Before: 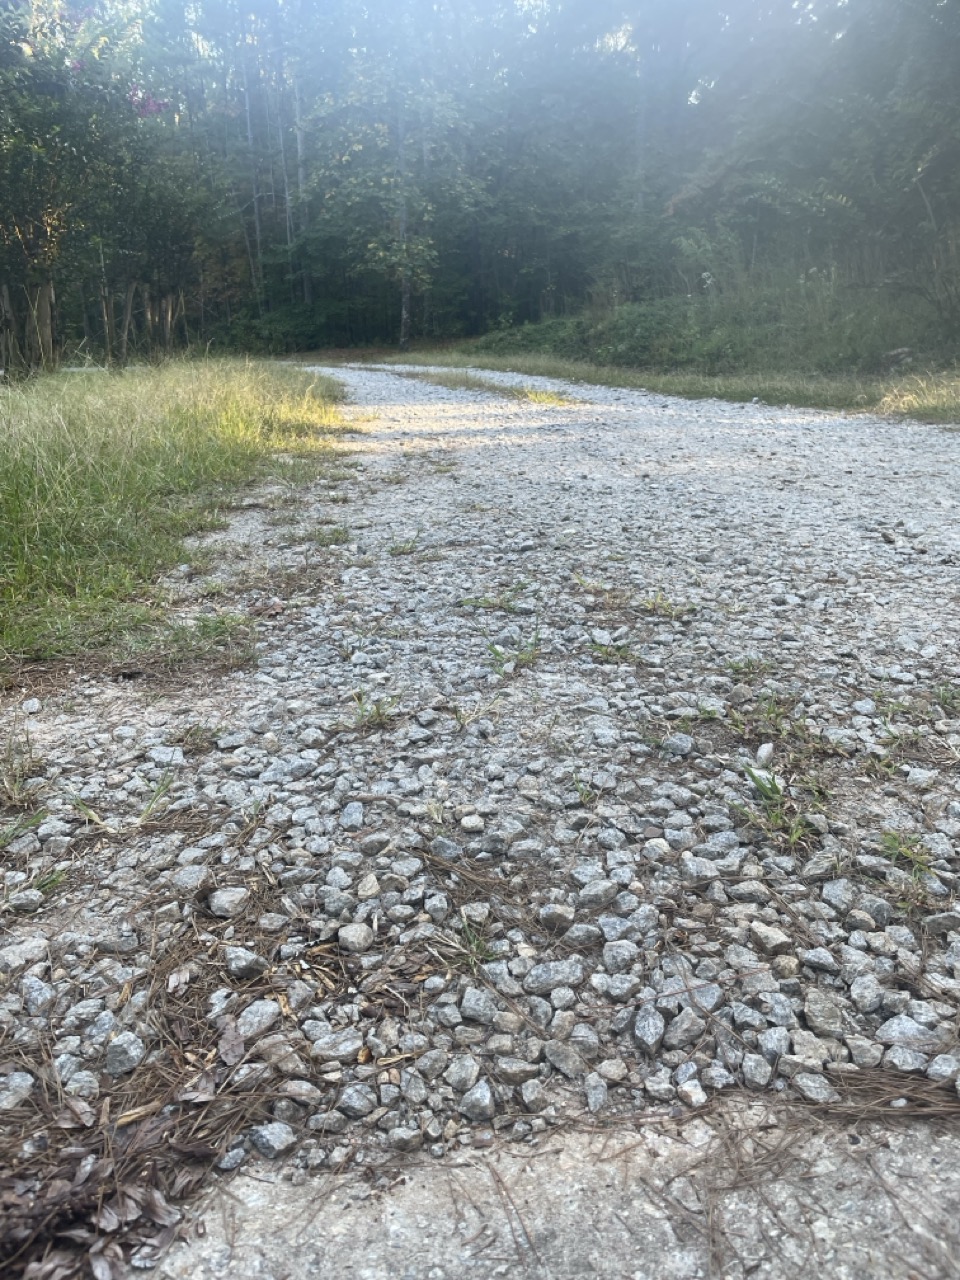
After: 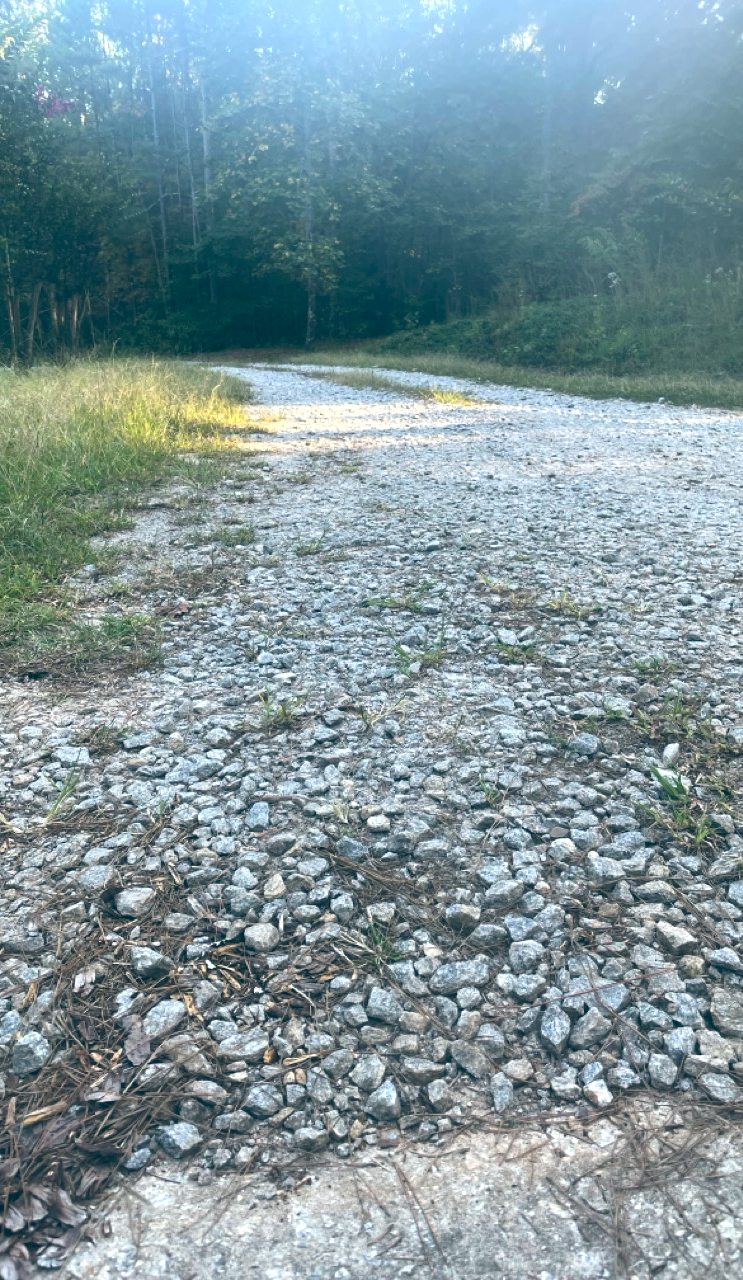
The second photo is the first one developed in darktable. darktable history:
crop: left 9.88%, right 12.664%
color balance: lift [1.016, 0.983, 1, 1.017], gamma [0.958, 1, 1, 1], gain [0.981, 1.007, 0.993, 1.002], input saturation 118.26%, contrast 13.43%, contrast fulcrum 21.62%, output saturation 82.76%
